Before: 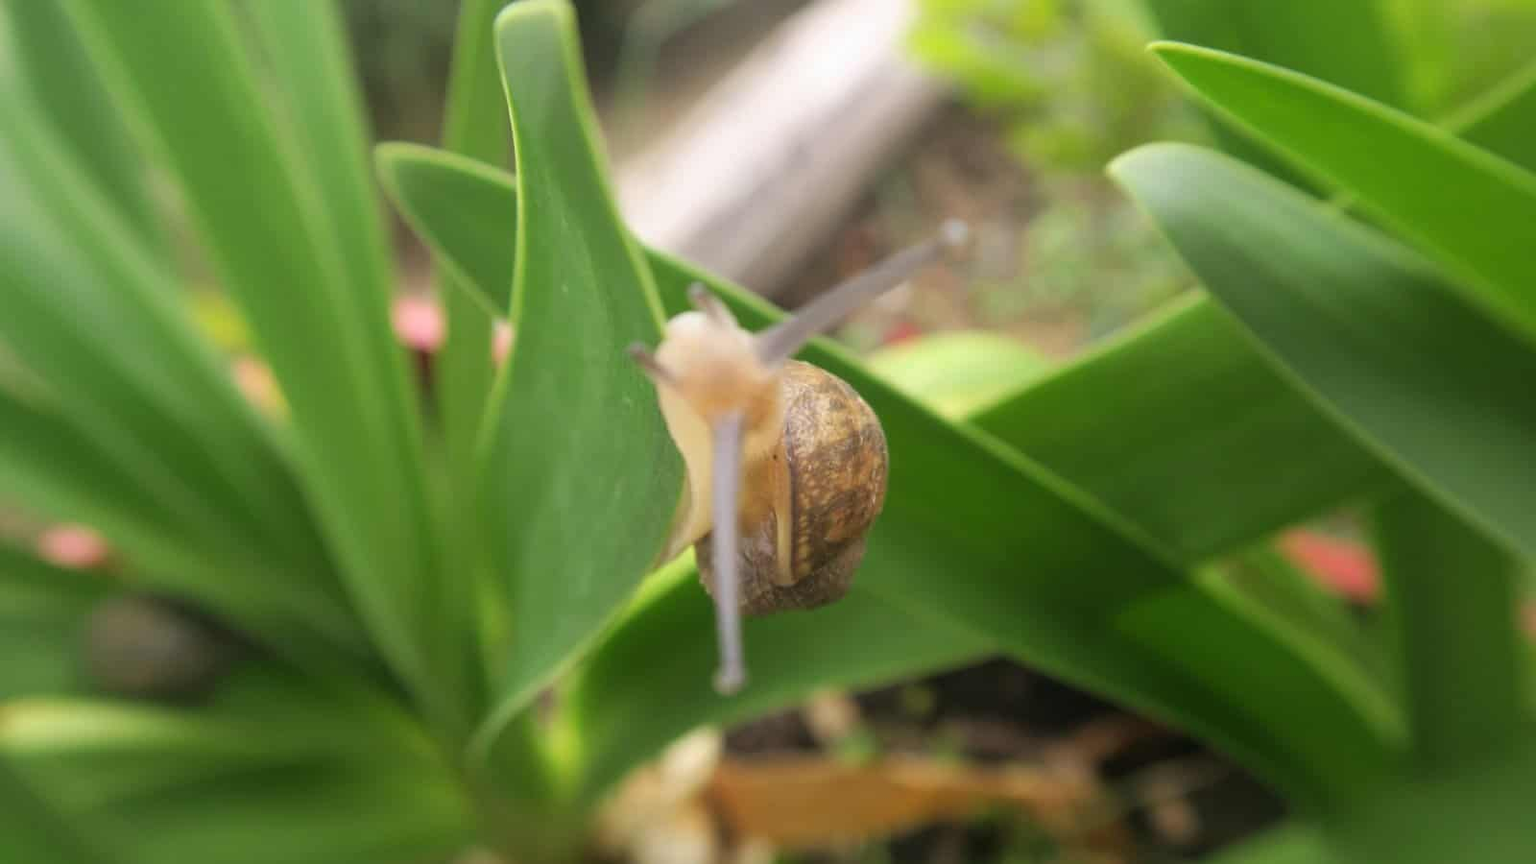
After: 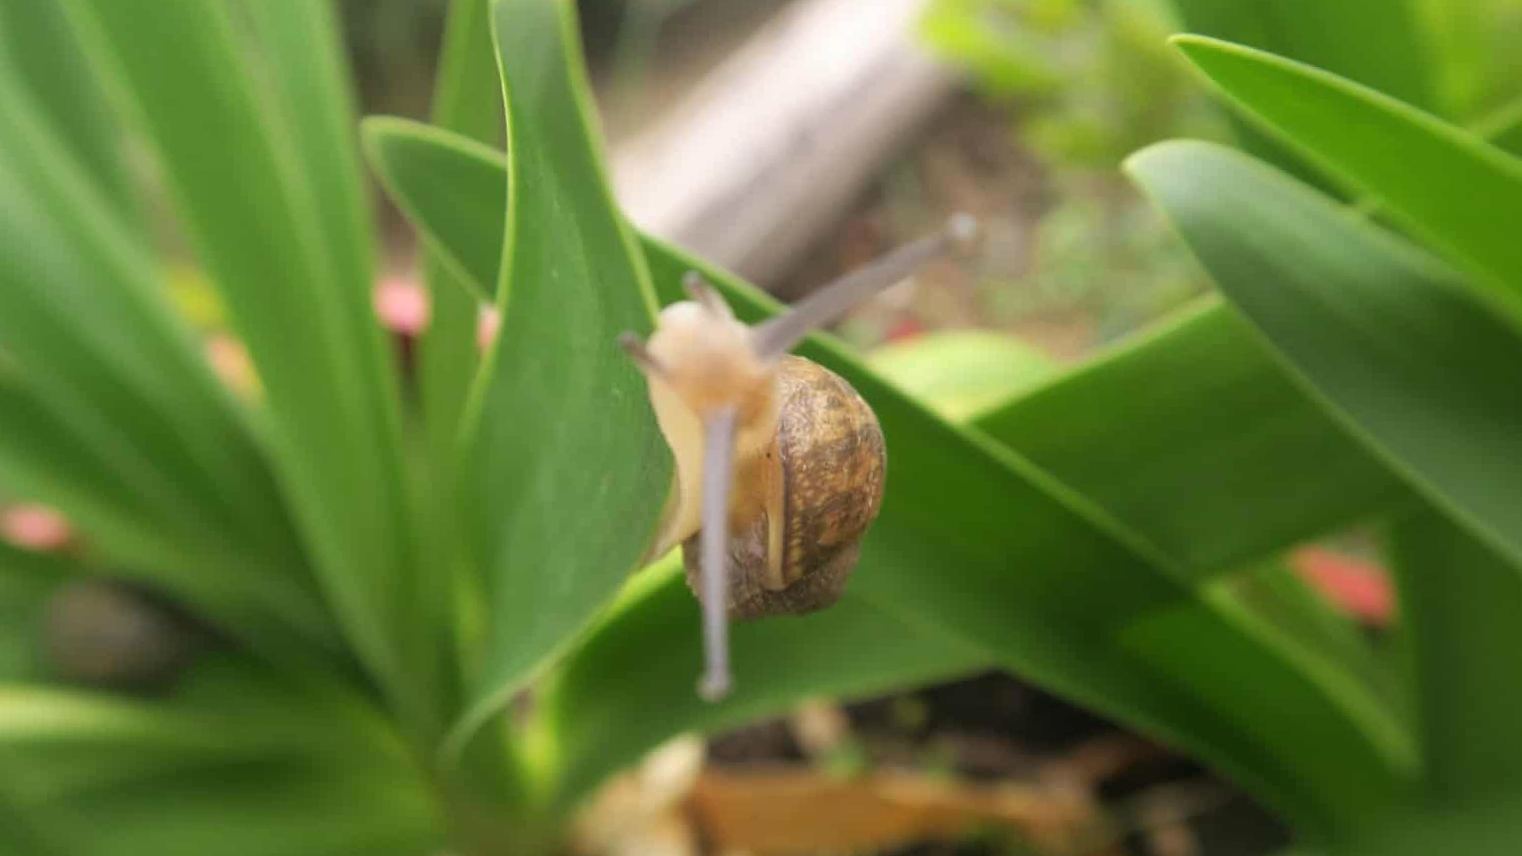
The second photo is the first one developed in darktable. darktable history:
crop and rotate: angle -1.66°
color calibration: x 0.342, y 0.356, temperature 5095.03 K
